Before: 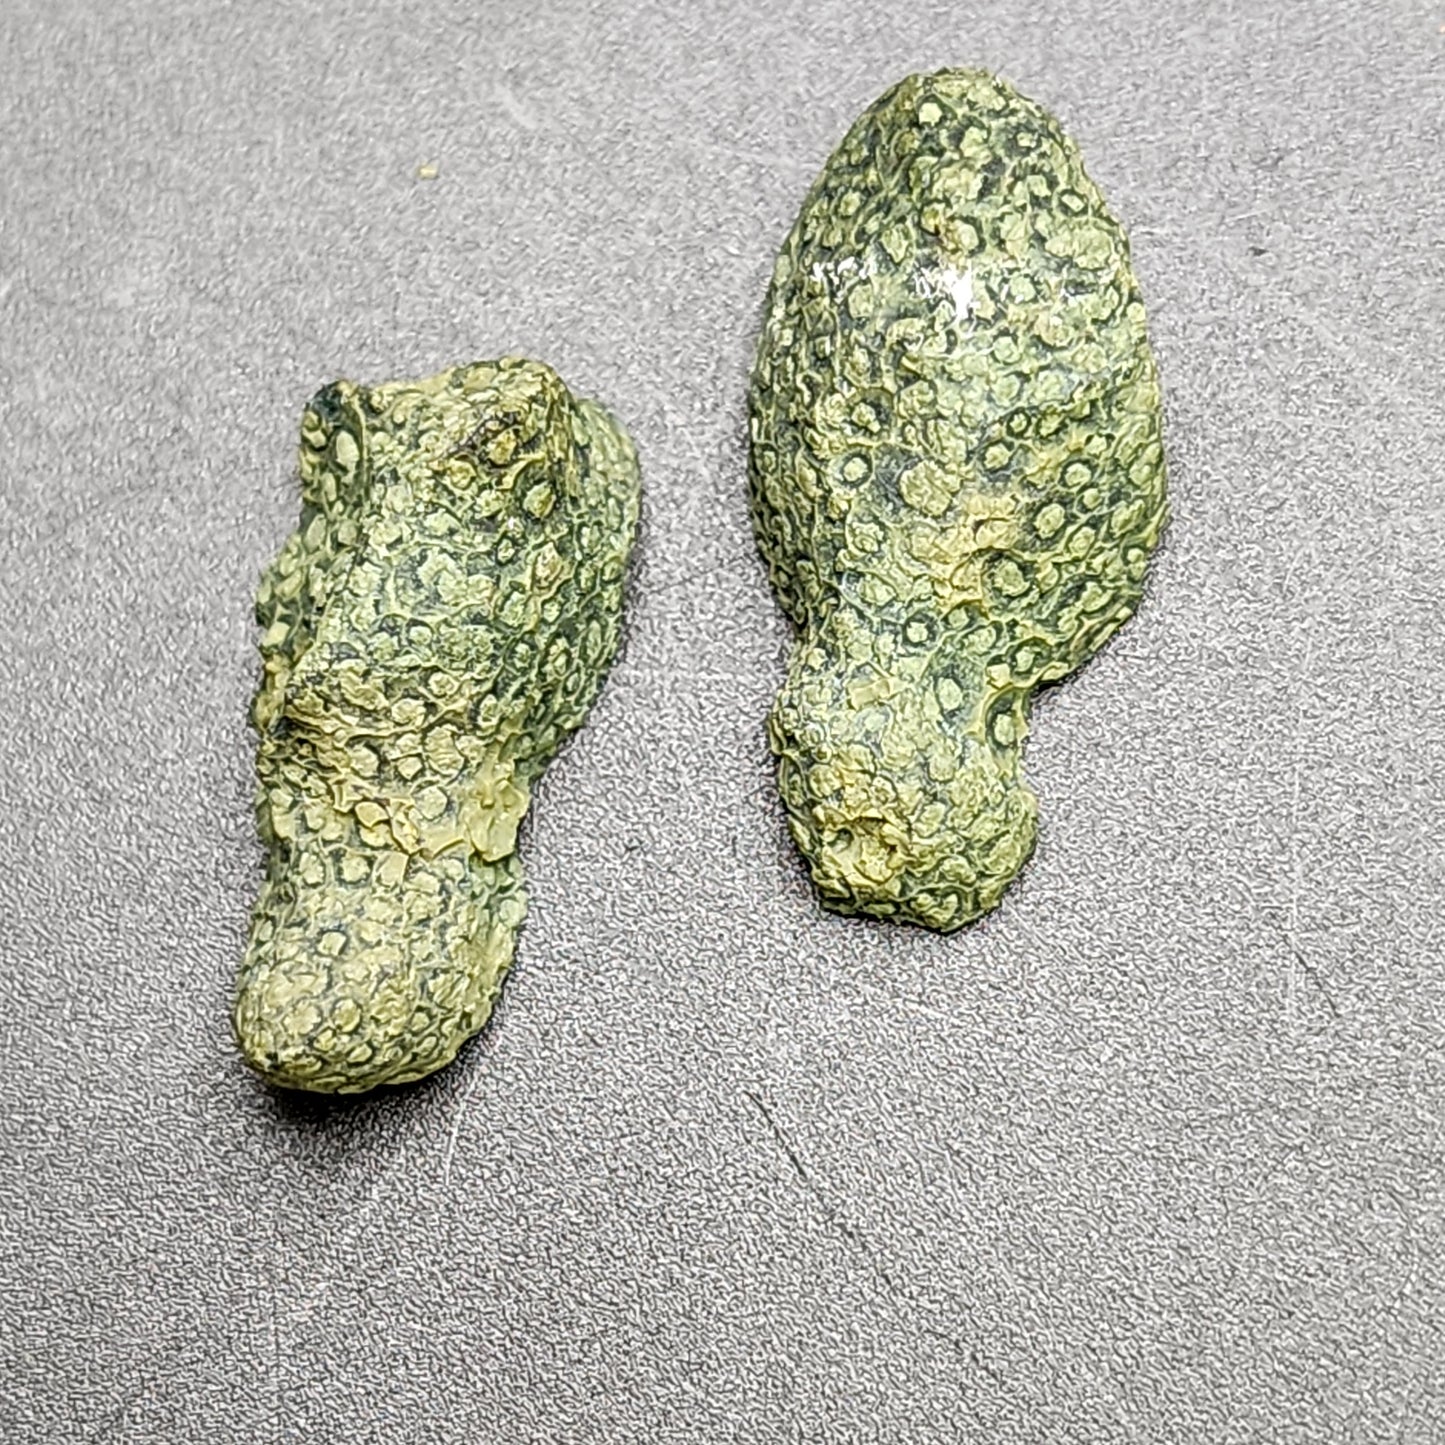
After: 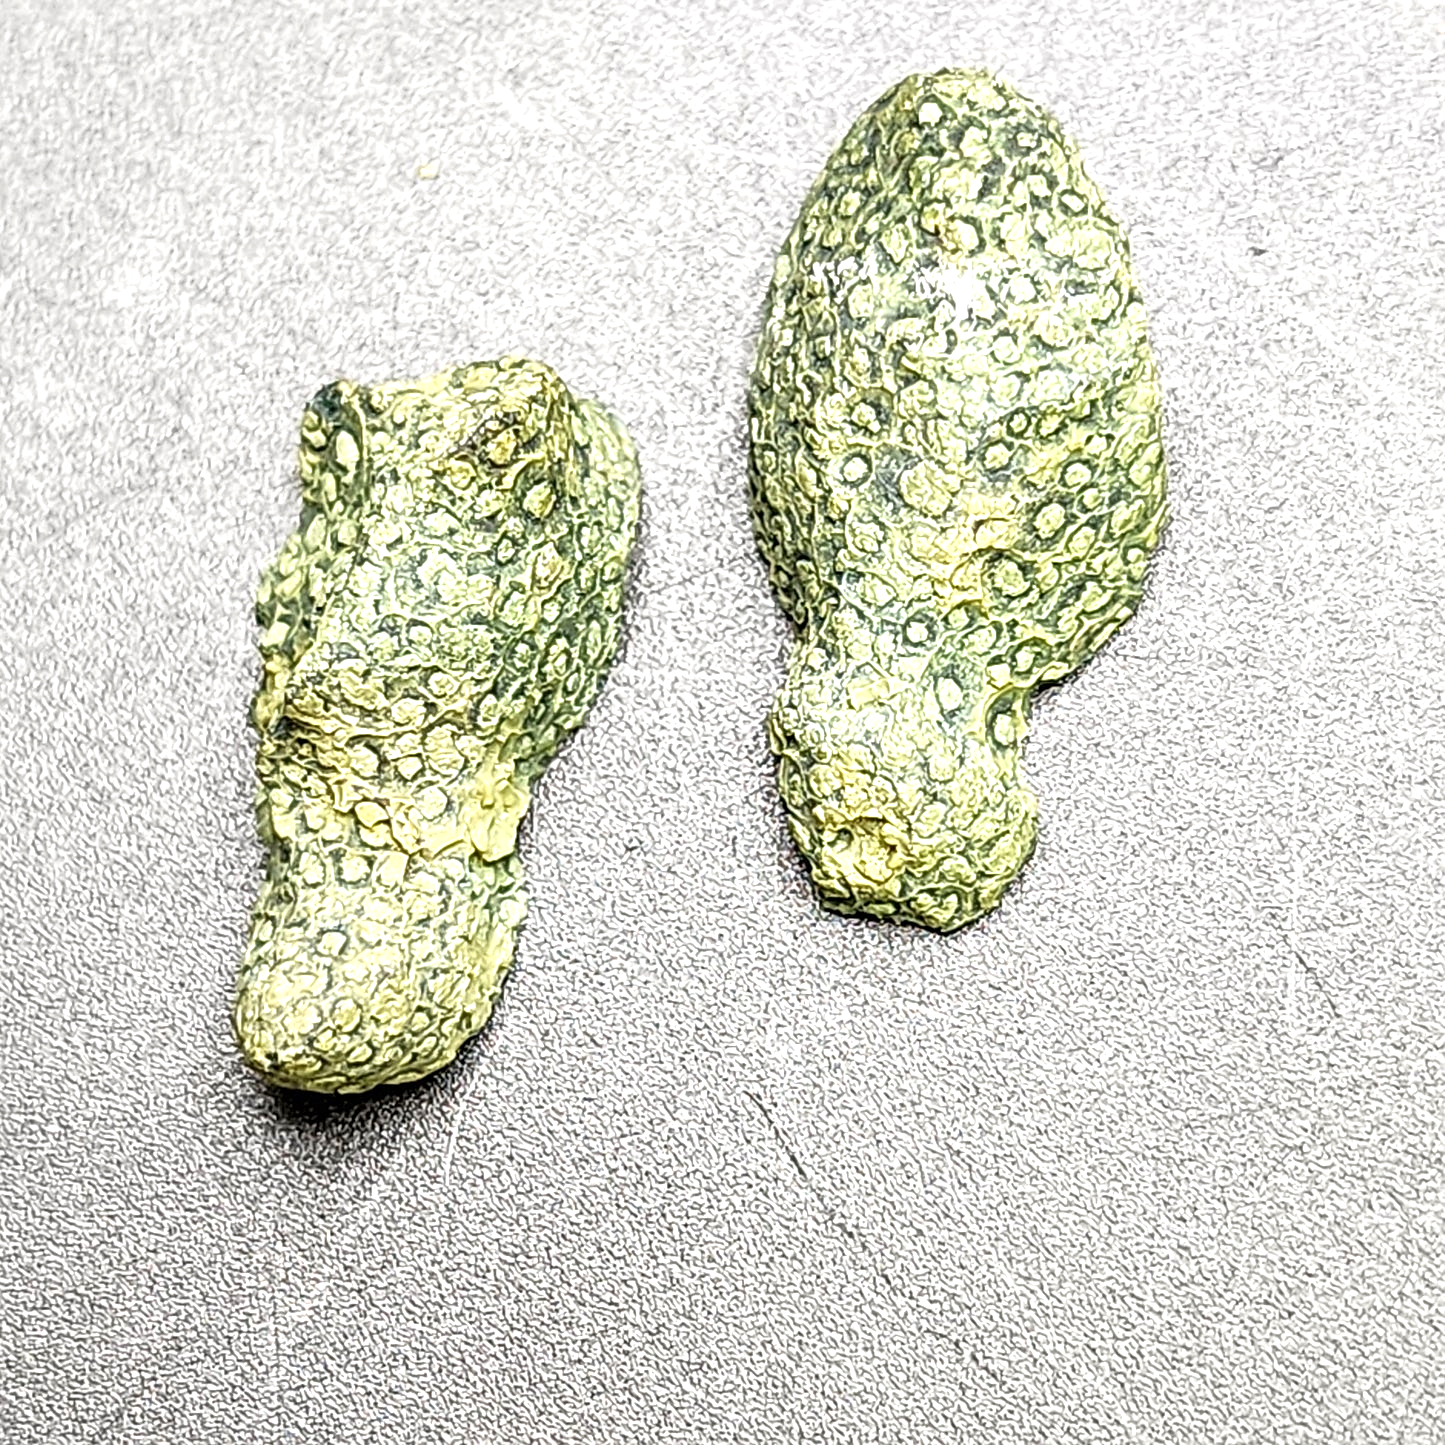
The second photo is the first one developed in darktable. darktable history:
exposure: exposure 0.744 EV, compensate exposure bias true, compensate highlight preservation false
sharpen: amount 0.217
